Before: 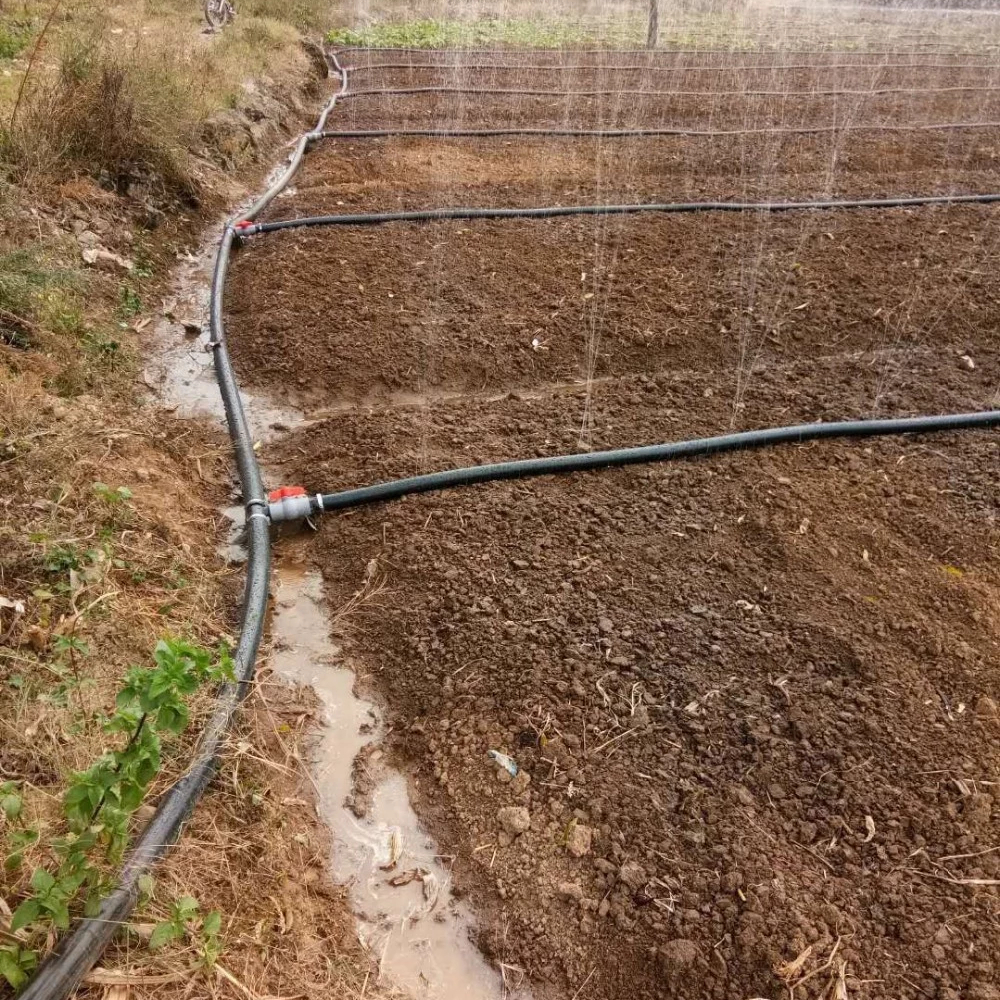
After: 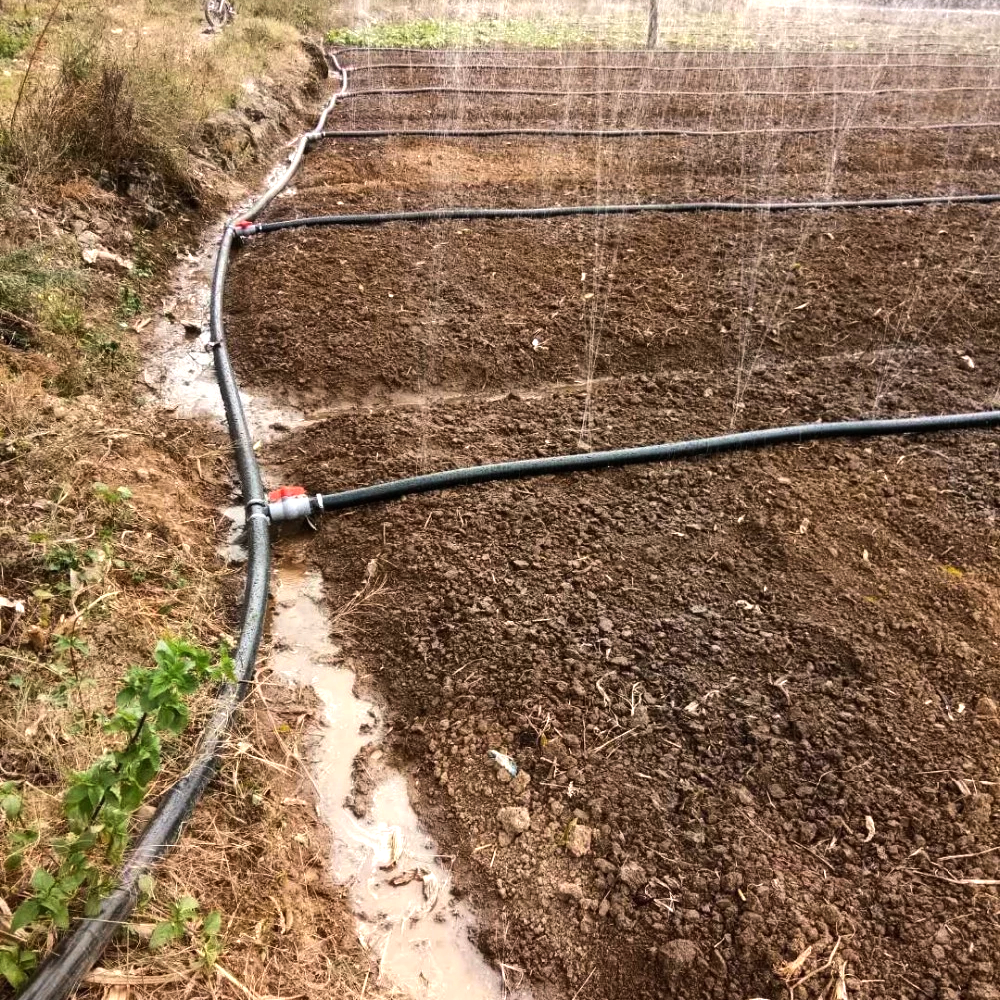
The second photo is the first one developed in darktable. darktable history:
tone equalizer: -8 EV -0.767 EV, -7 EV -0.671 EV, -6 EV -0.57 EV, -5 EV -0.393 EV, -3 EV 0.39 EV, -2 EV 0.6 EV, -1 EV 0.693 EV, +0 EV 0.75 EV, edges refinement/feathering 500, mask exposure compensation -1.57 EV, preserve details no
